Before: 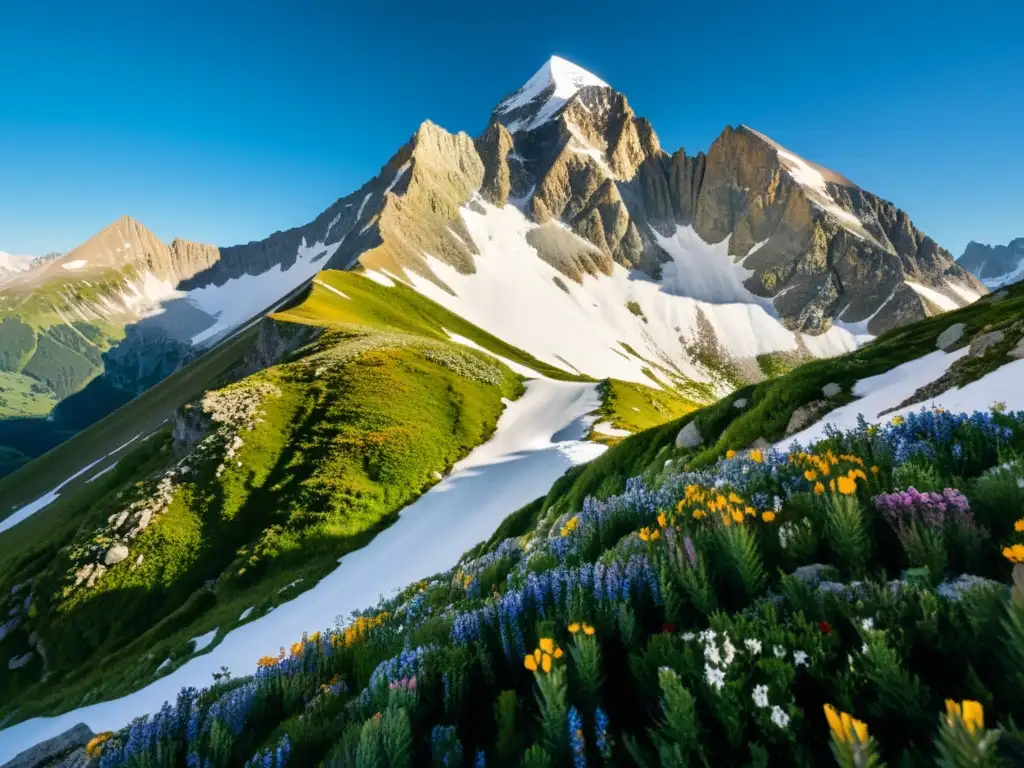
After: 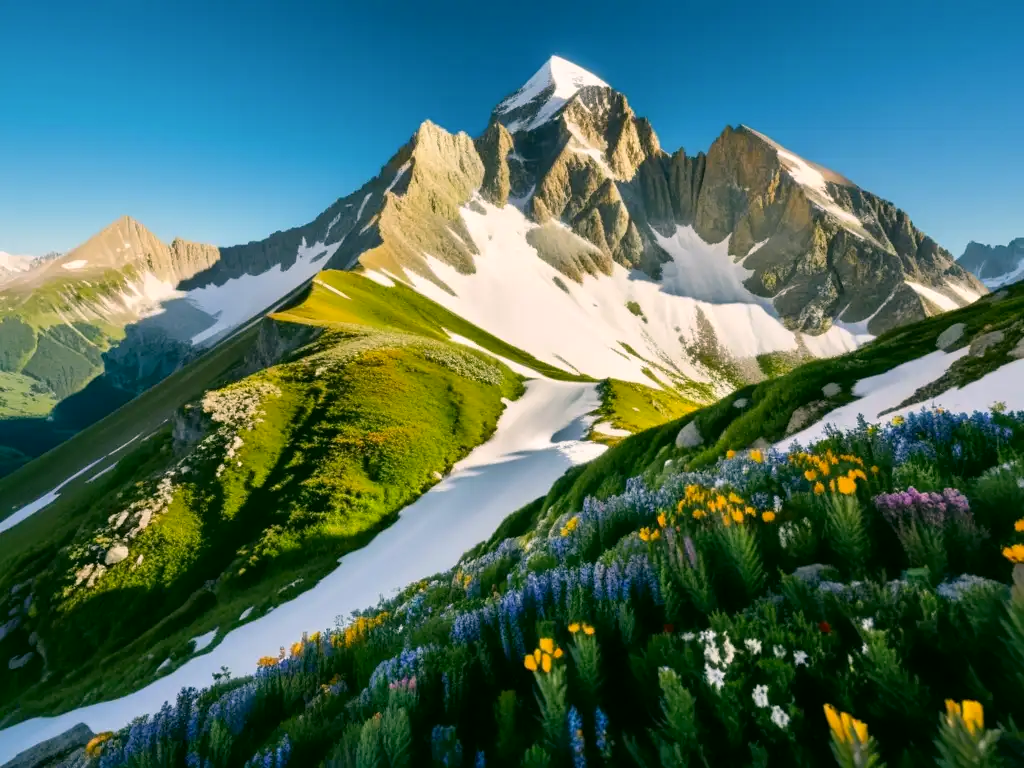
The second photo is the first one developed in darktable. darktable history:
color correction: highlights a* 4.56, highlights b* 4.96, shadows a* -8.16, shadows b* 4.85
